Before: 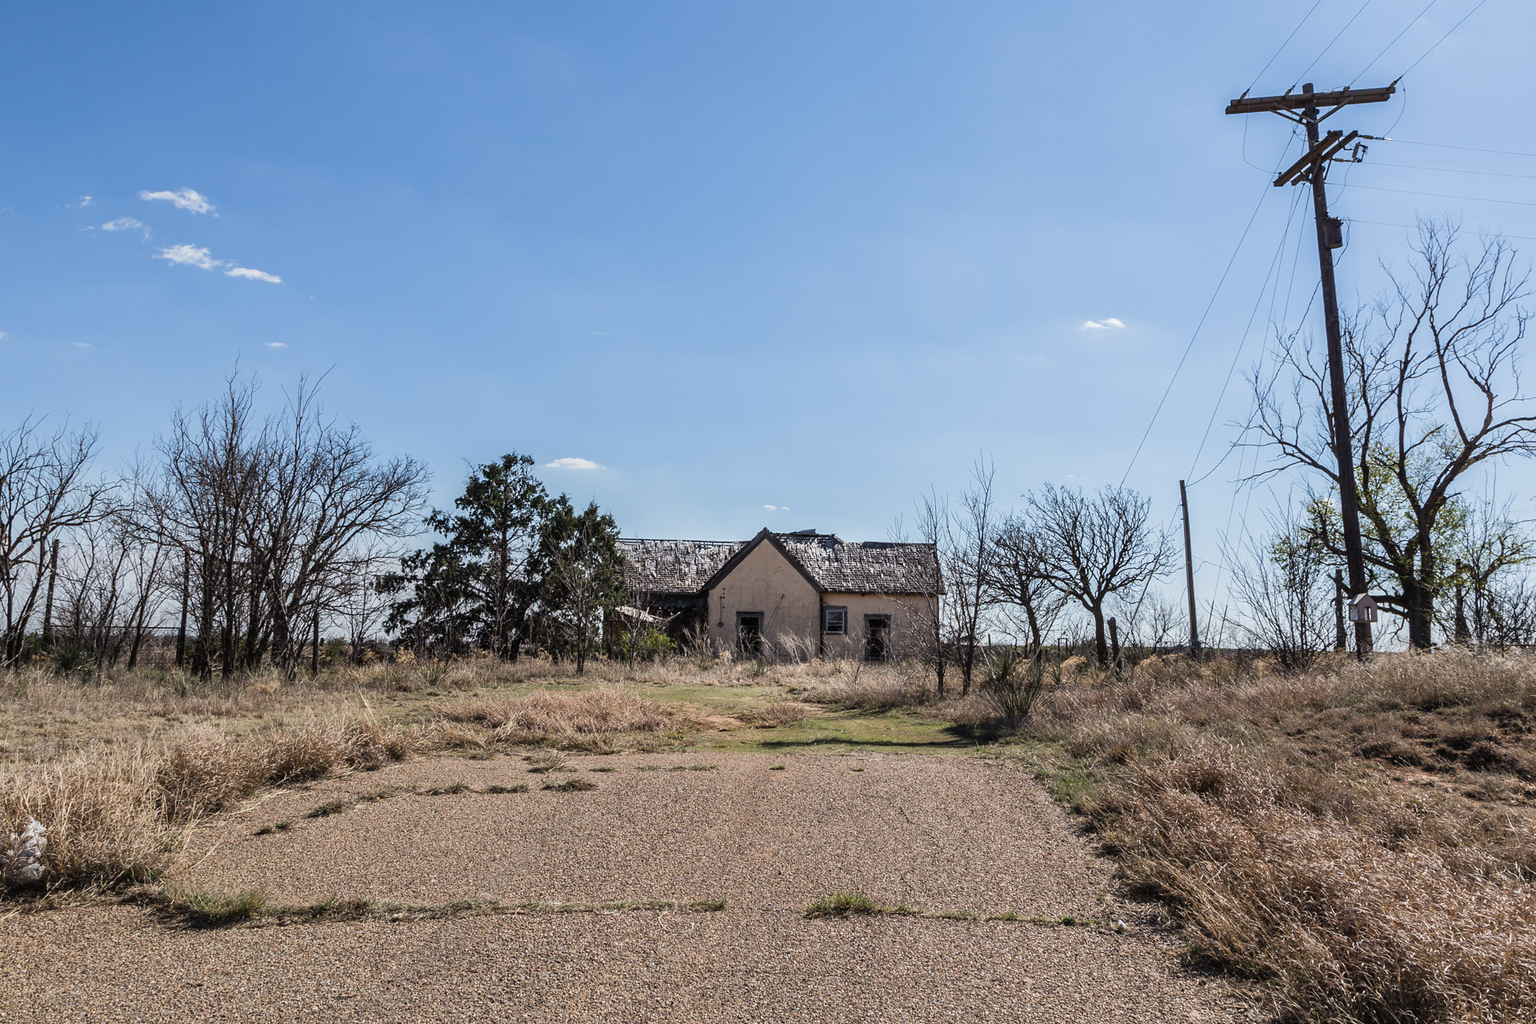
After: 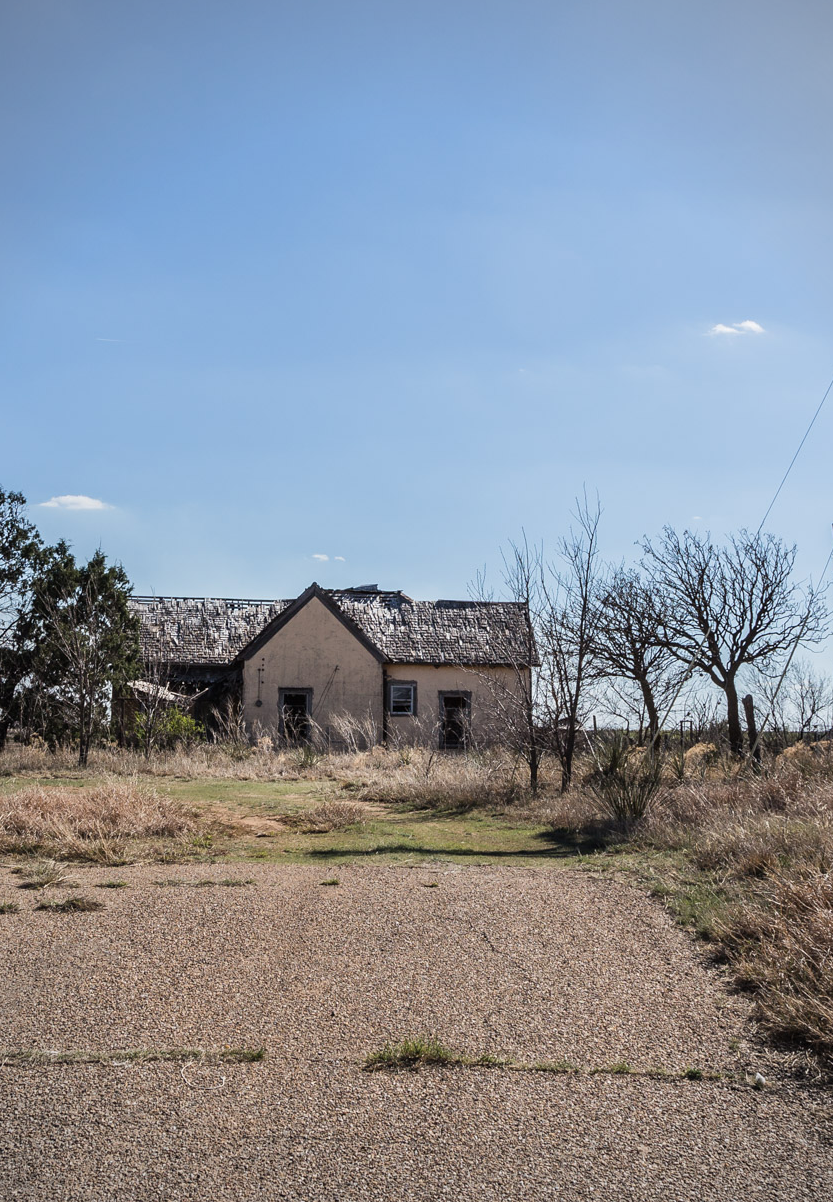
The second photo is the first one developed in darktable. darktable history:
crop: left 33.452%, top 6.025%, right 23.155%
vignetting: fall-off radius 63.6%
